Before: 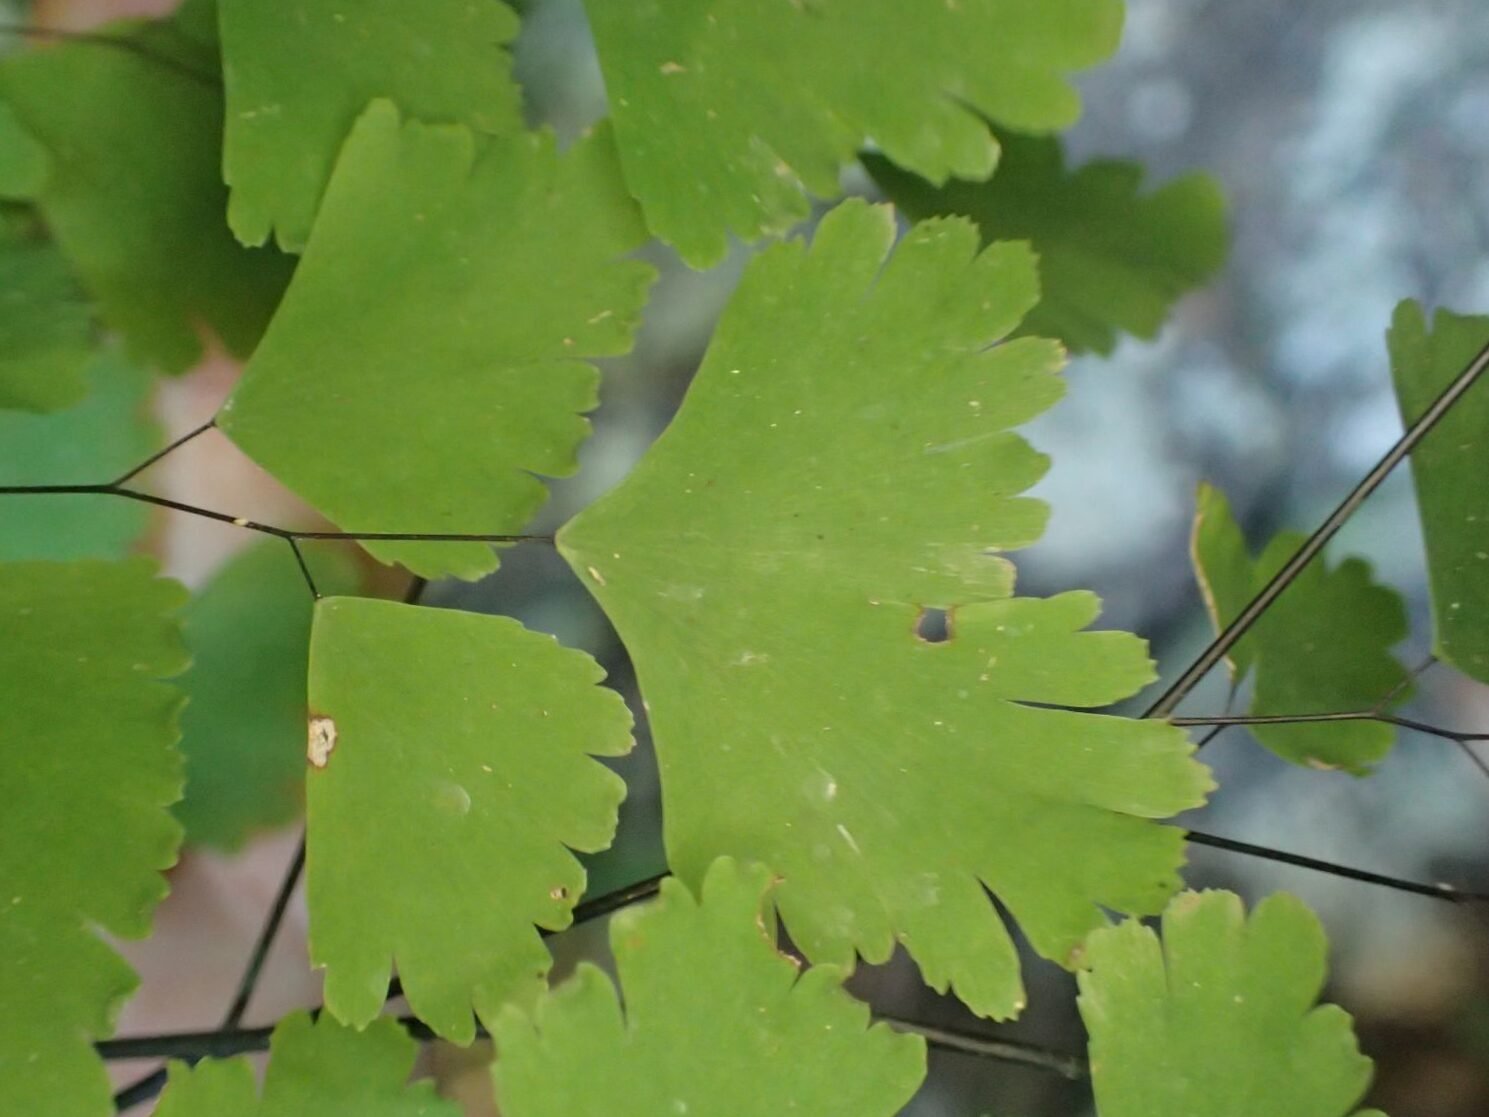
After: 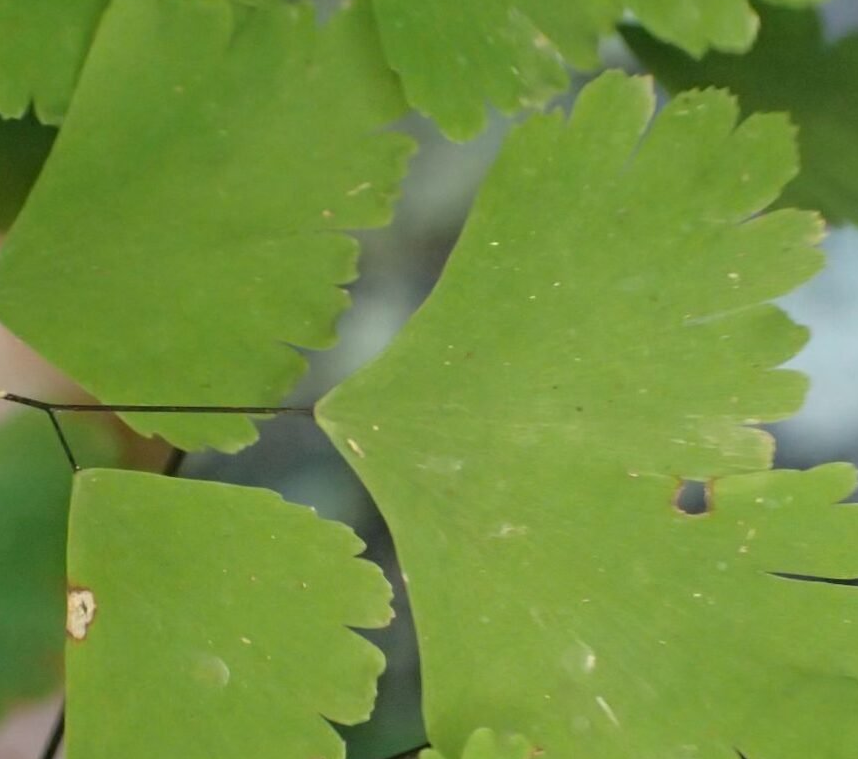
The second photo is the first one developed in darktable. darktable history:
crop: left 16.209%, top 11.462%, right 26.123%, bottom 20.521%
